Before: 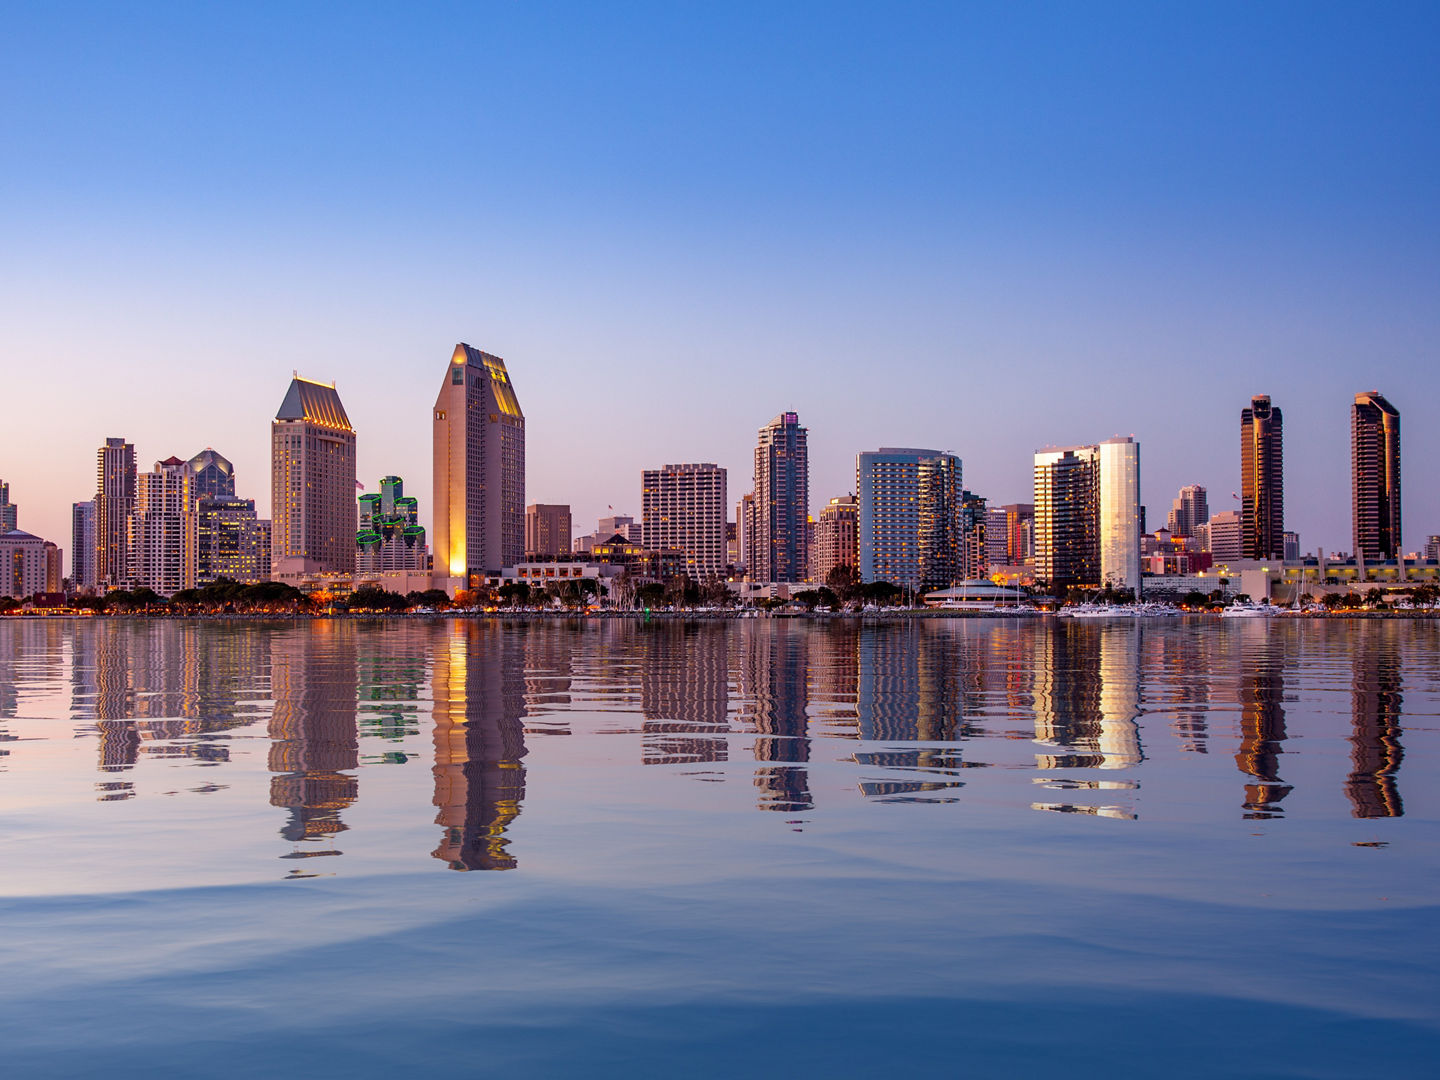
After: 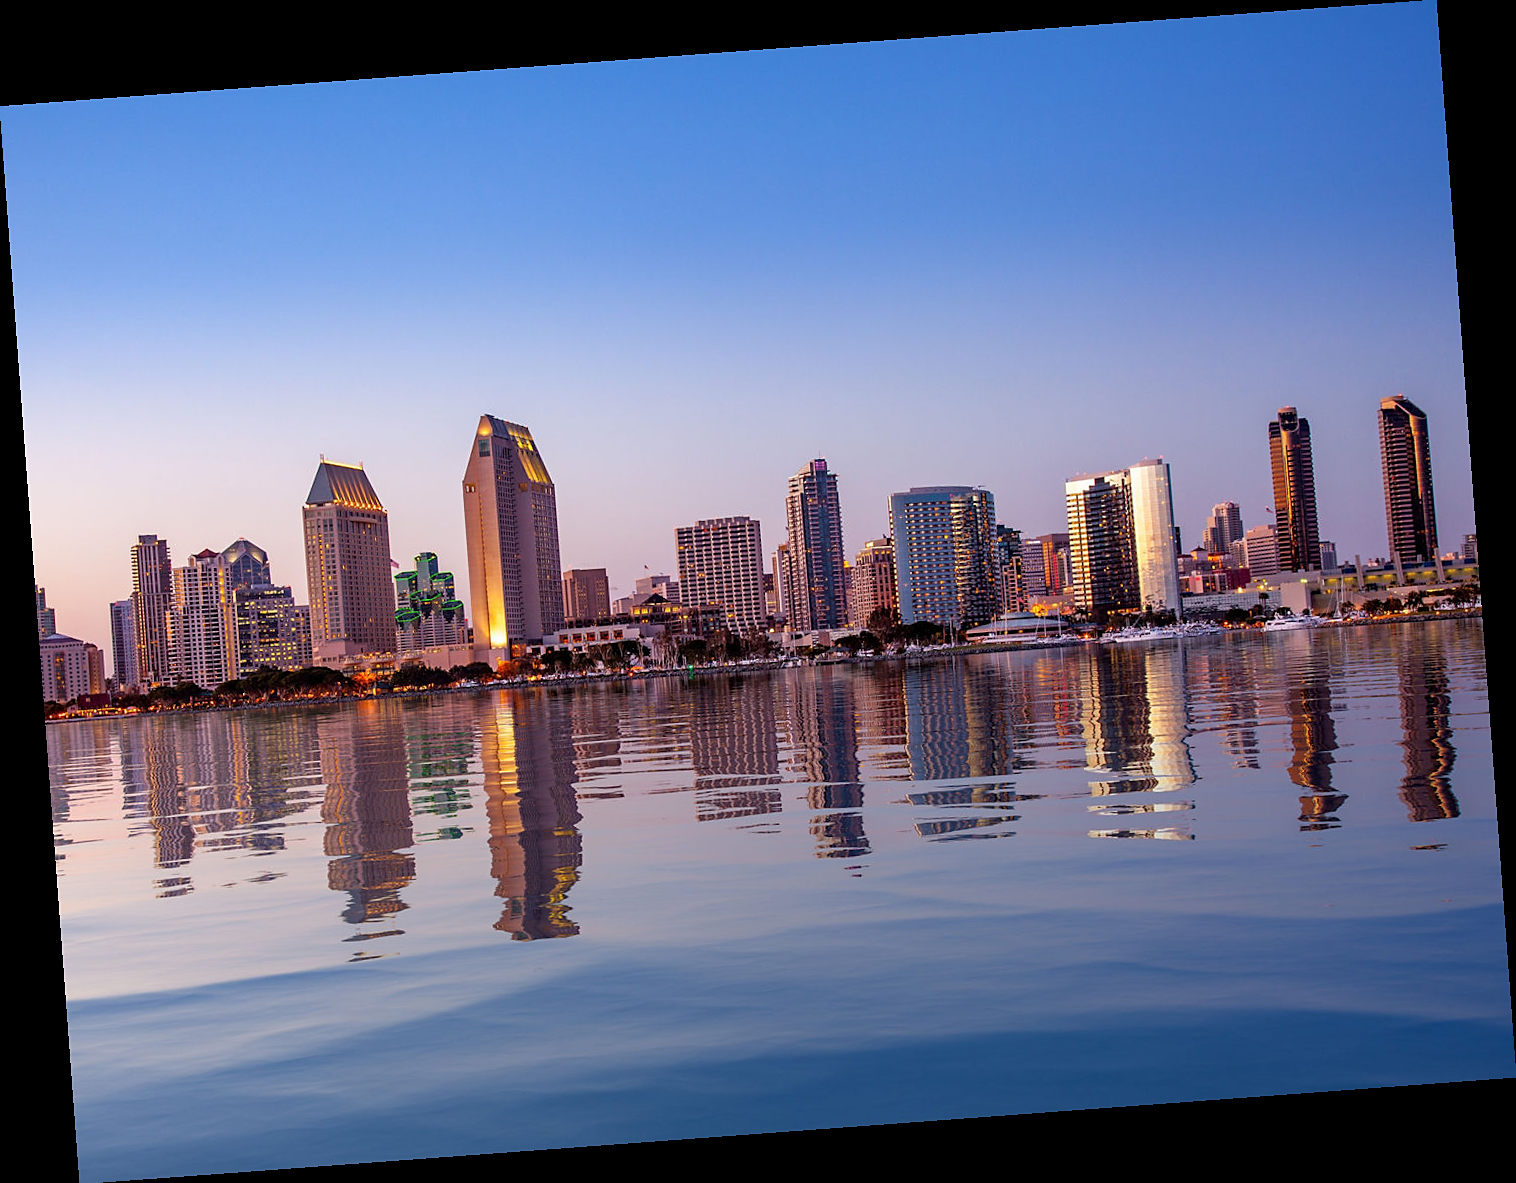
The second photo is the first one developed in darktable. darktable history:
sharpen: radius 1.458, amount 0.398, threshold 1.271
rotate and perspective: rotation -4.25°, automatic cropping off
